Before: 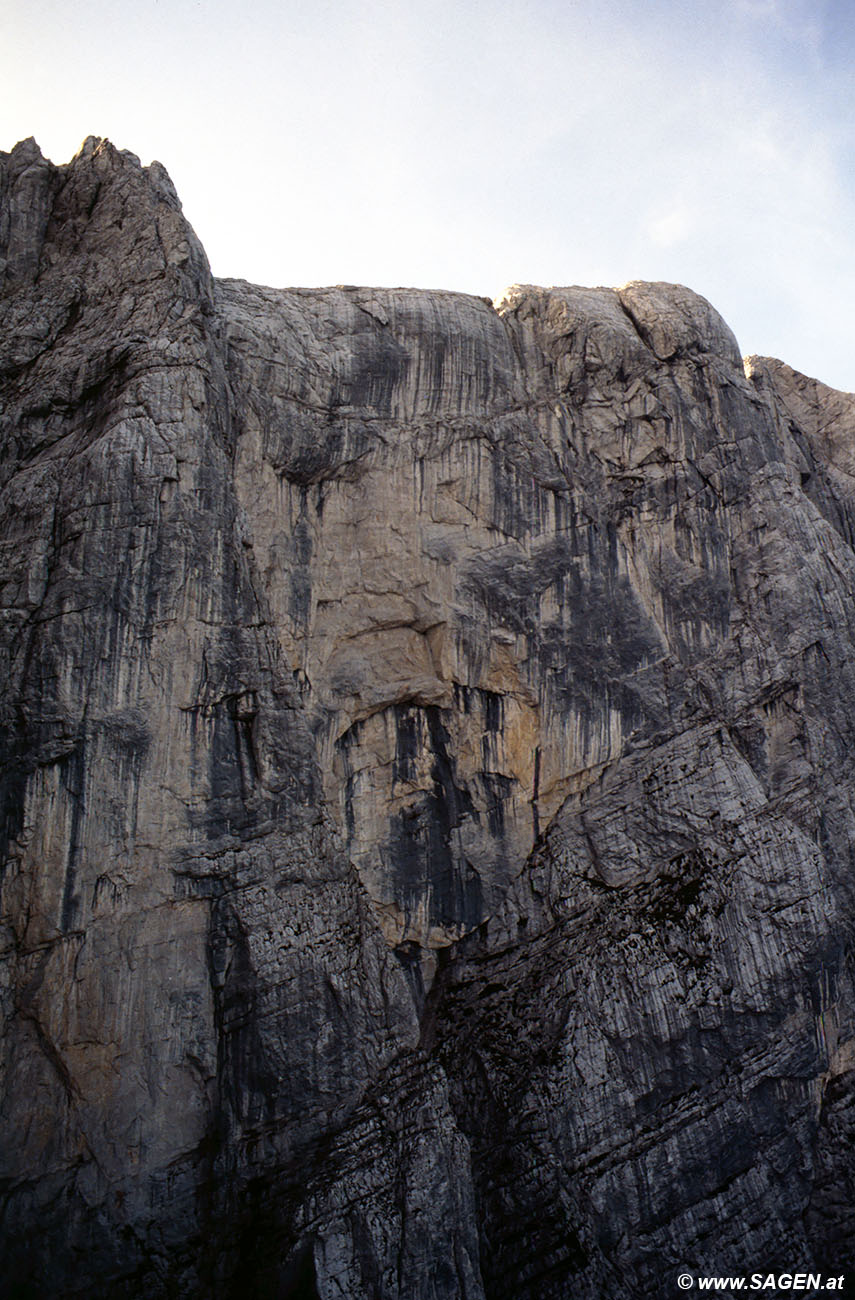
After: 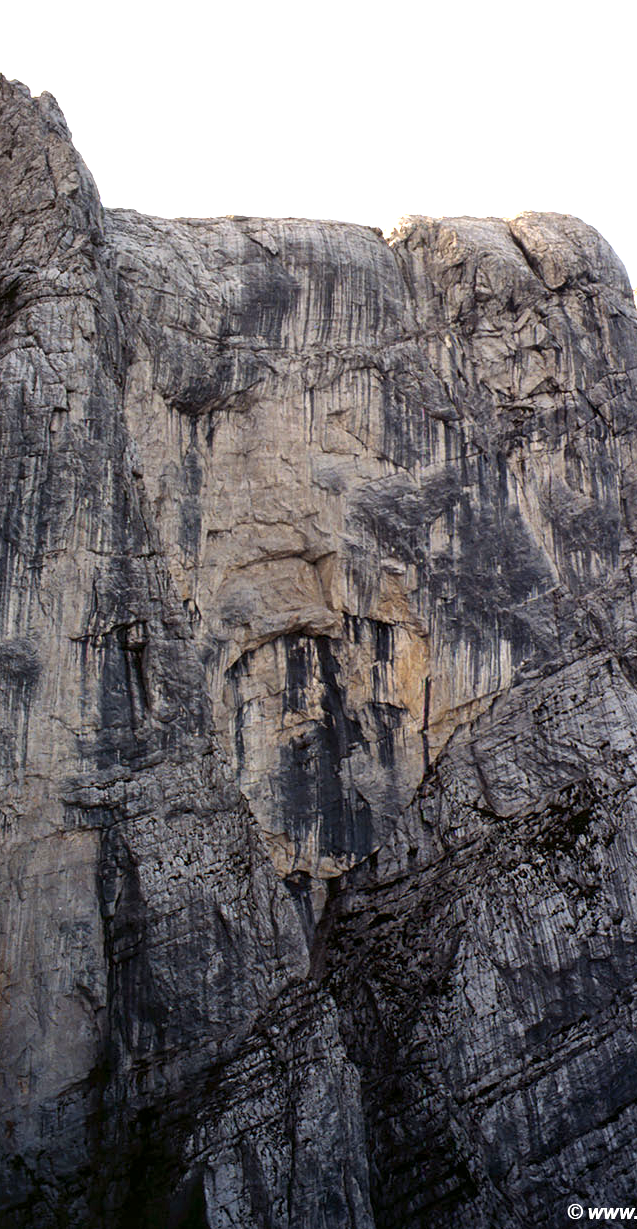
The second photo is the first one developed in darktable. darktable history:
exposure: black level correction 0, exposure 0.703 EV, compensate highlight preservation false
crop and rotate: left 12.934%, top 5.397%, right 12.556%
local contrast: mode bilateral grid, contrast 20, coarseness 50, detail 119%, midtone range 0.2
